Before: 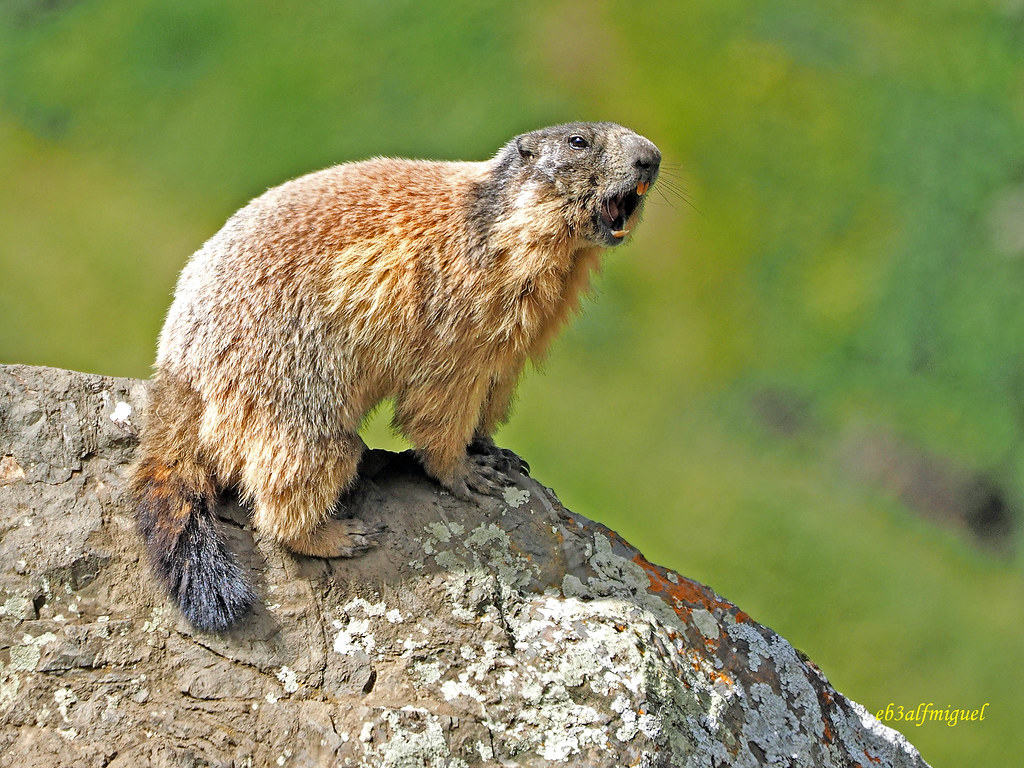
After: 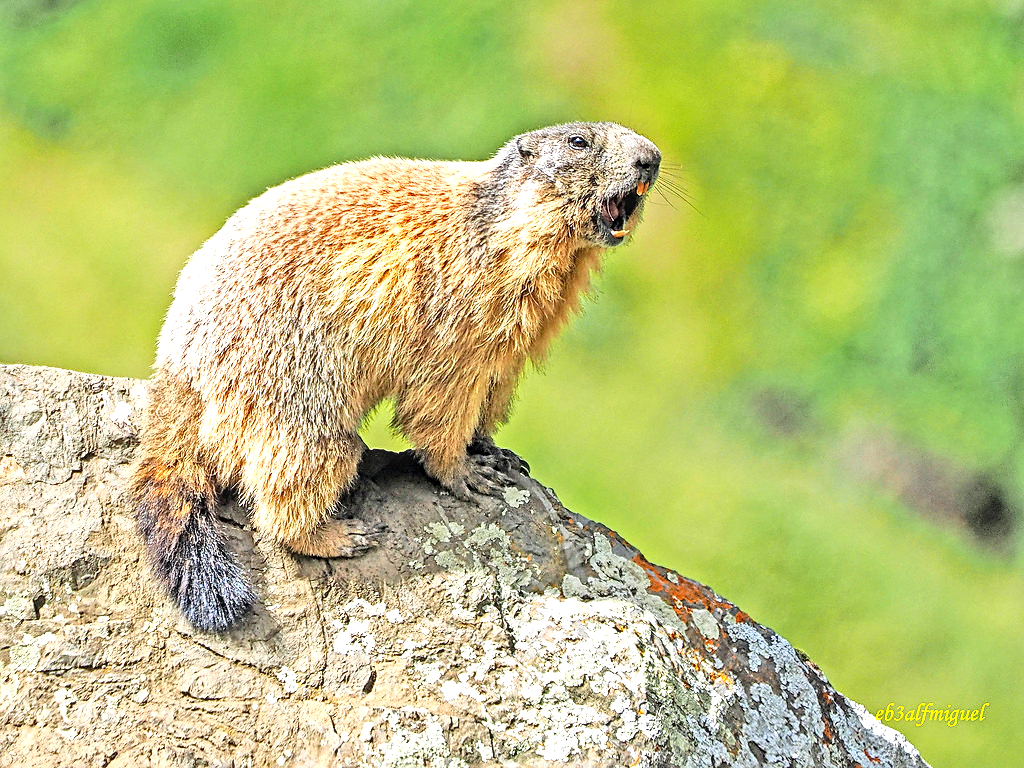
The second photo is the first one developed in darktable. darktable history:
sharpen: on, module defaults
contrast brightness saturation: contrast 0.205, brightness 0.148, saturation 0.14
local contrast: highlights 57%, shadows 52%, detail 130%, midtone range 0.453
exposure: exposure 0.656 EV, compensate highlight preservation false
